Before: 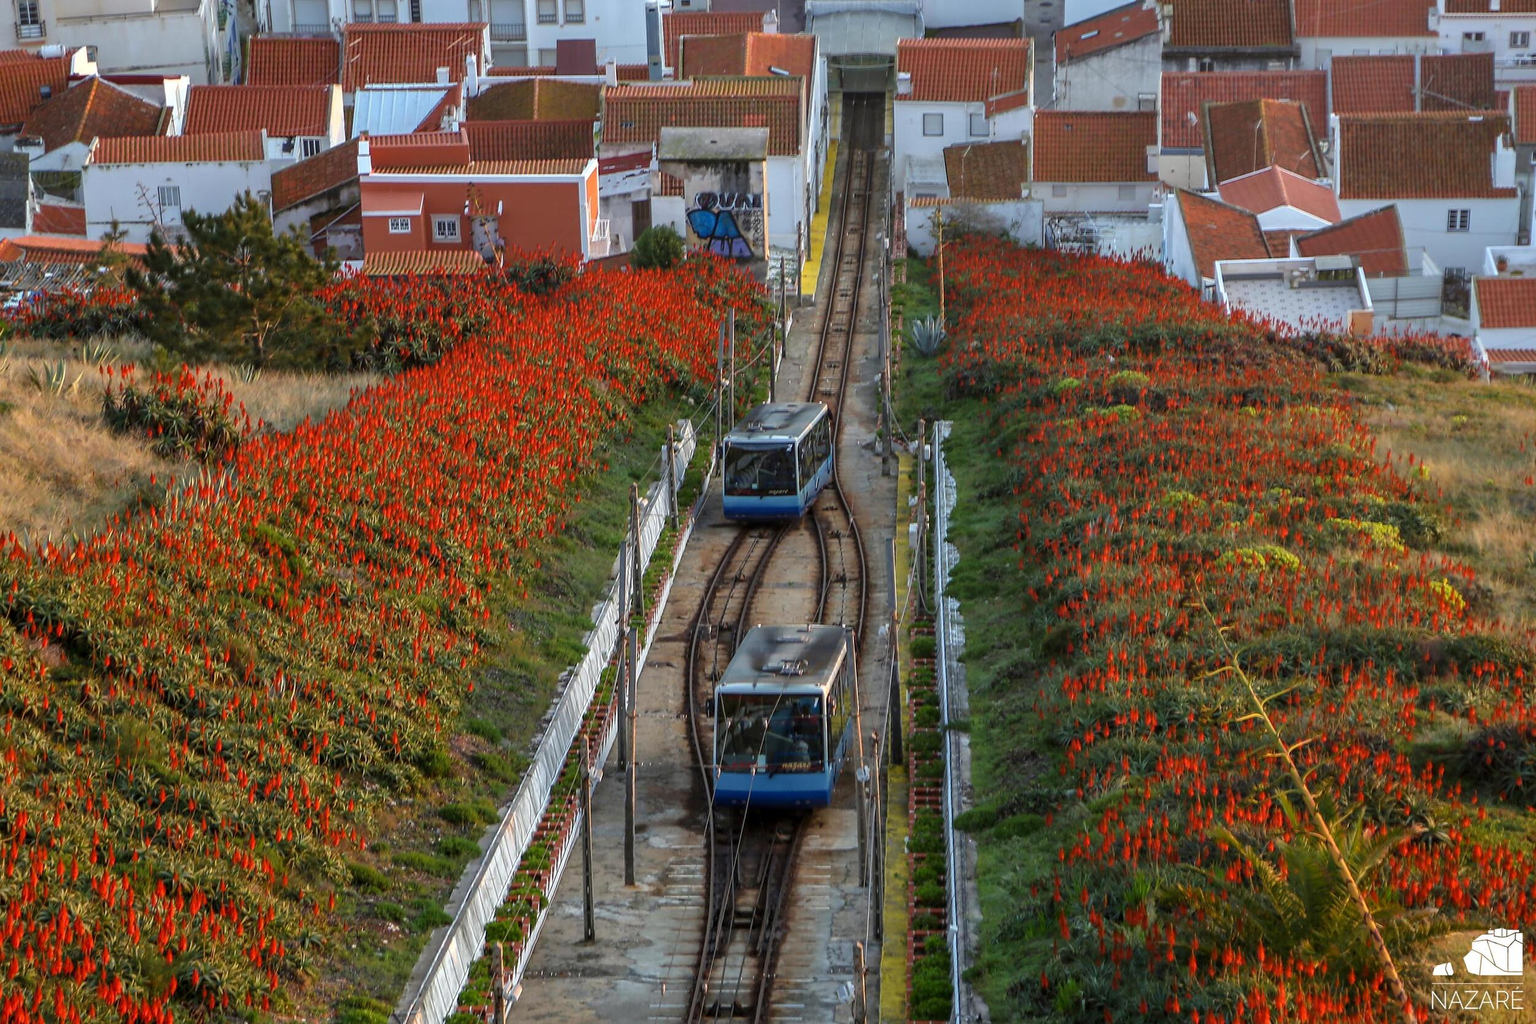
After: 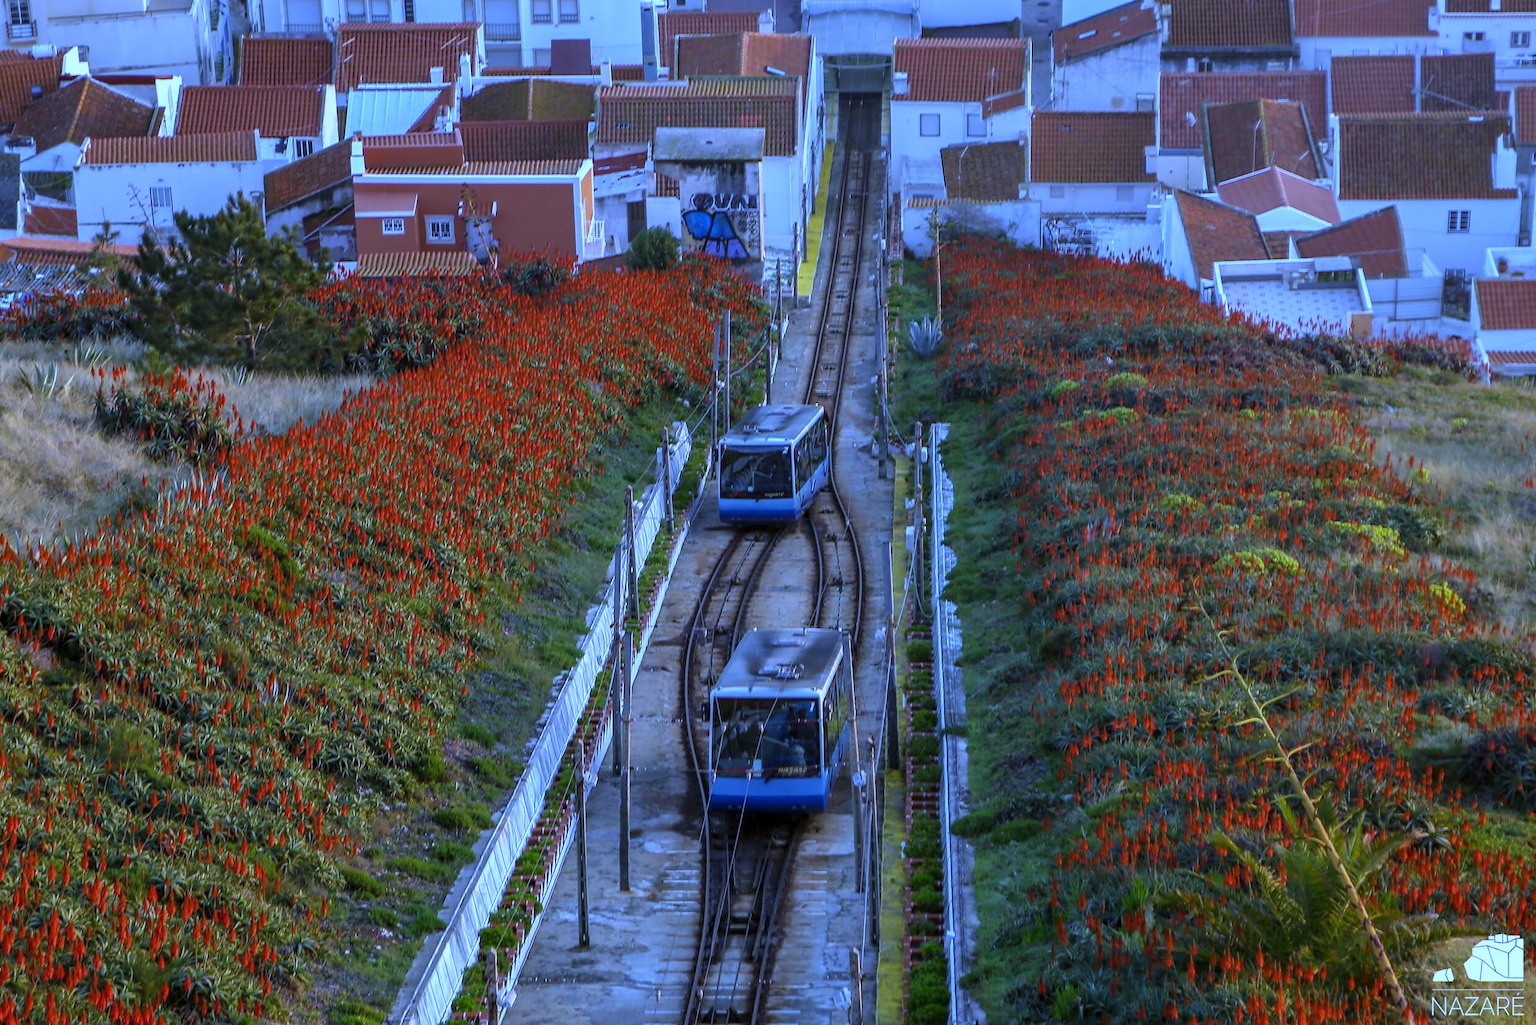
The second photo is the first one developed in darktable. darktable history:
white balance: red 0.766, blue 1.537
crop and rotate: left 0.614%, top 0.179%, bottom 0.309%
